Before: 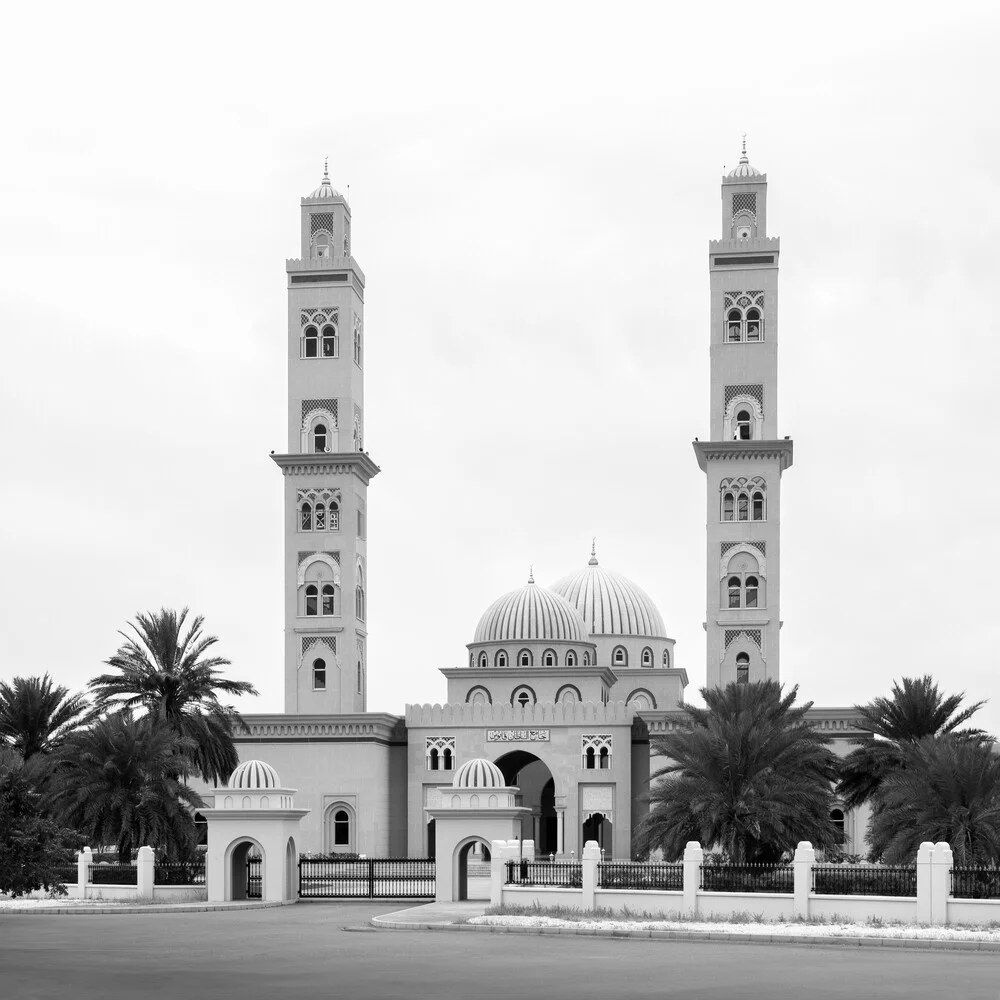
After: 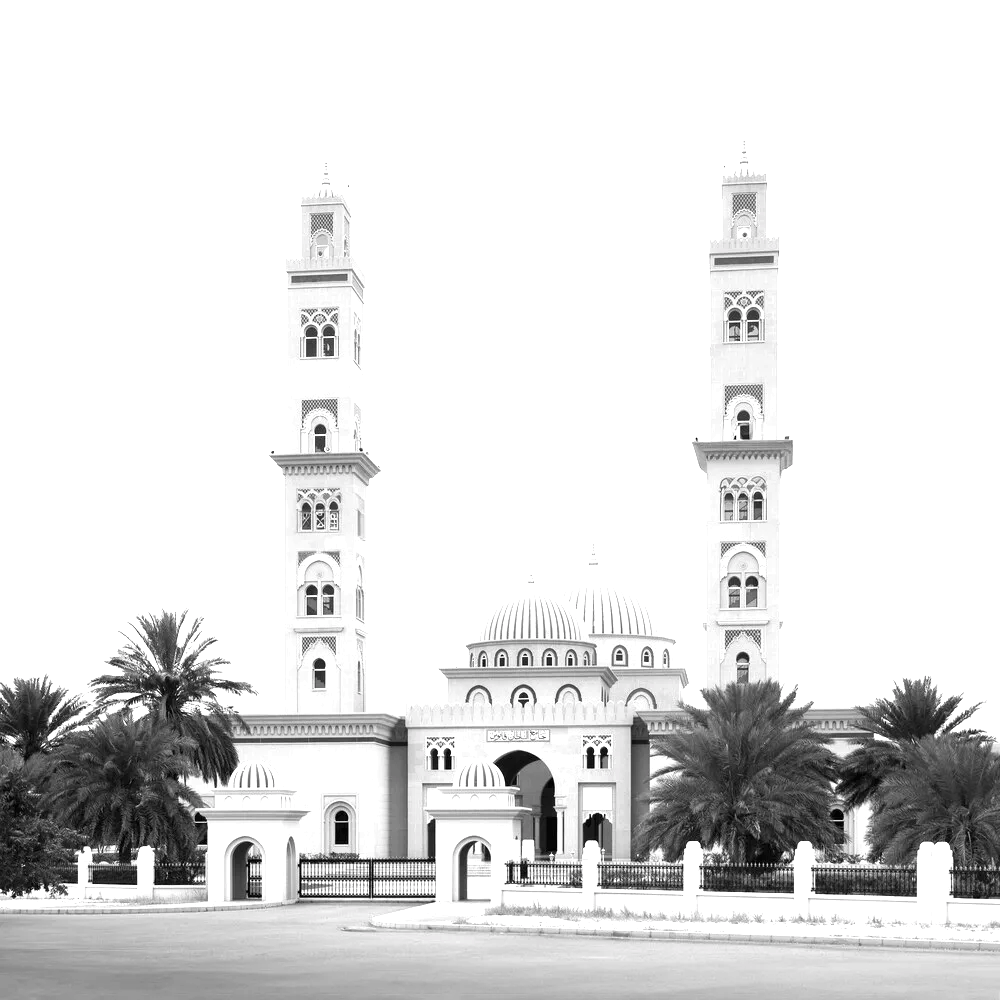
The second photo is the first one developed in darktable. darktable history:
exposure: black level correction 0, exposure 1.1 EV, compensate highlight preservation false
tone equalizer: on, module defaults
